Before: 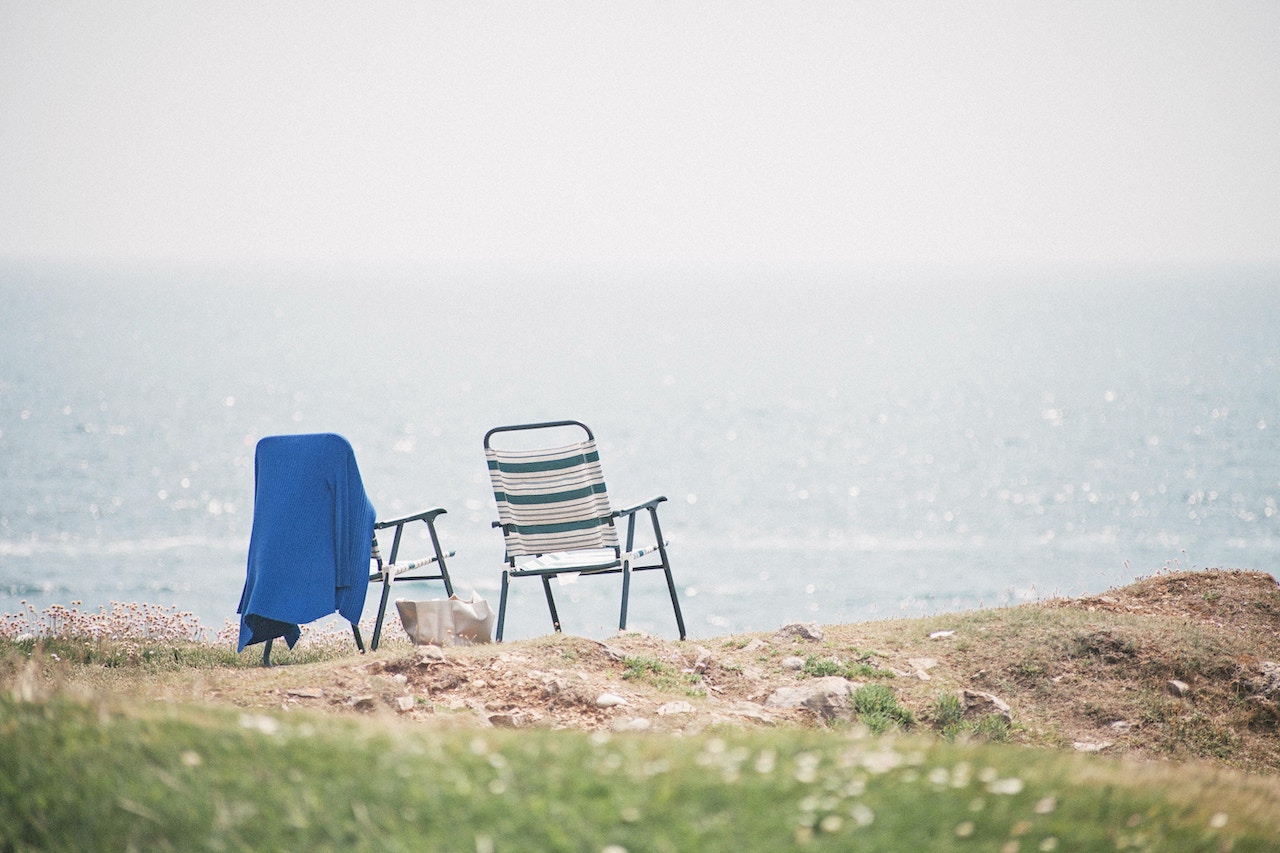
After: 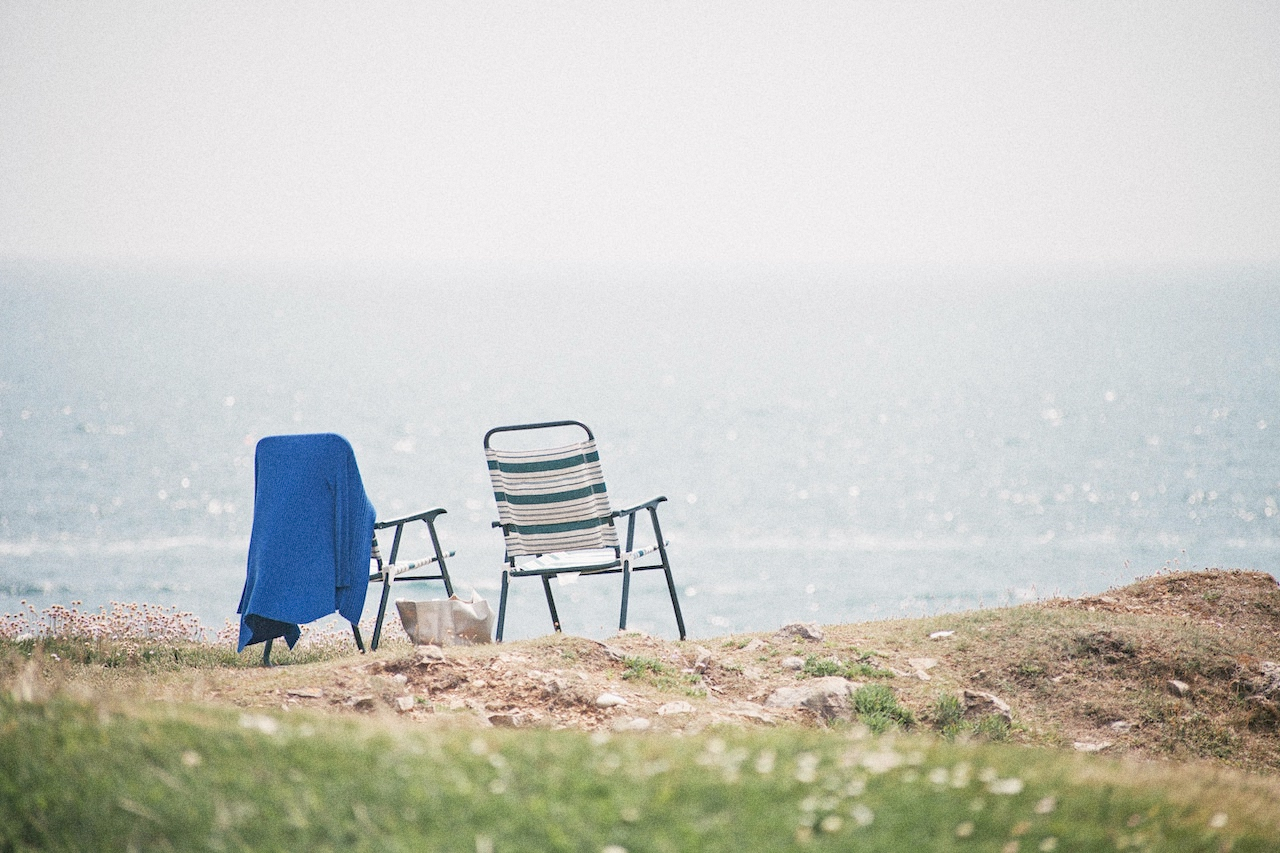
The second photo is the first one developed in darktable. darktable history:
exposure: black level correction 0.005, exposure 0.001 EV, compensate highlight preservation false
grain: coarseness 22.88 ISO
